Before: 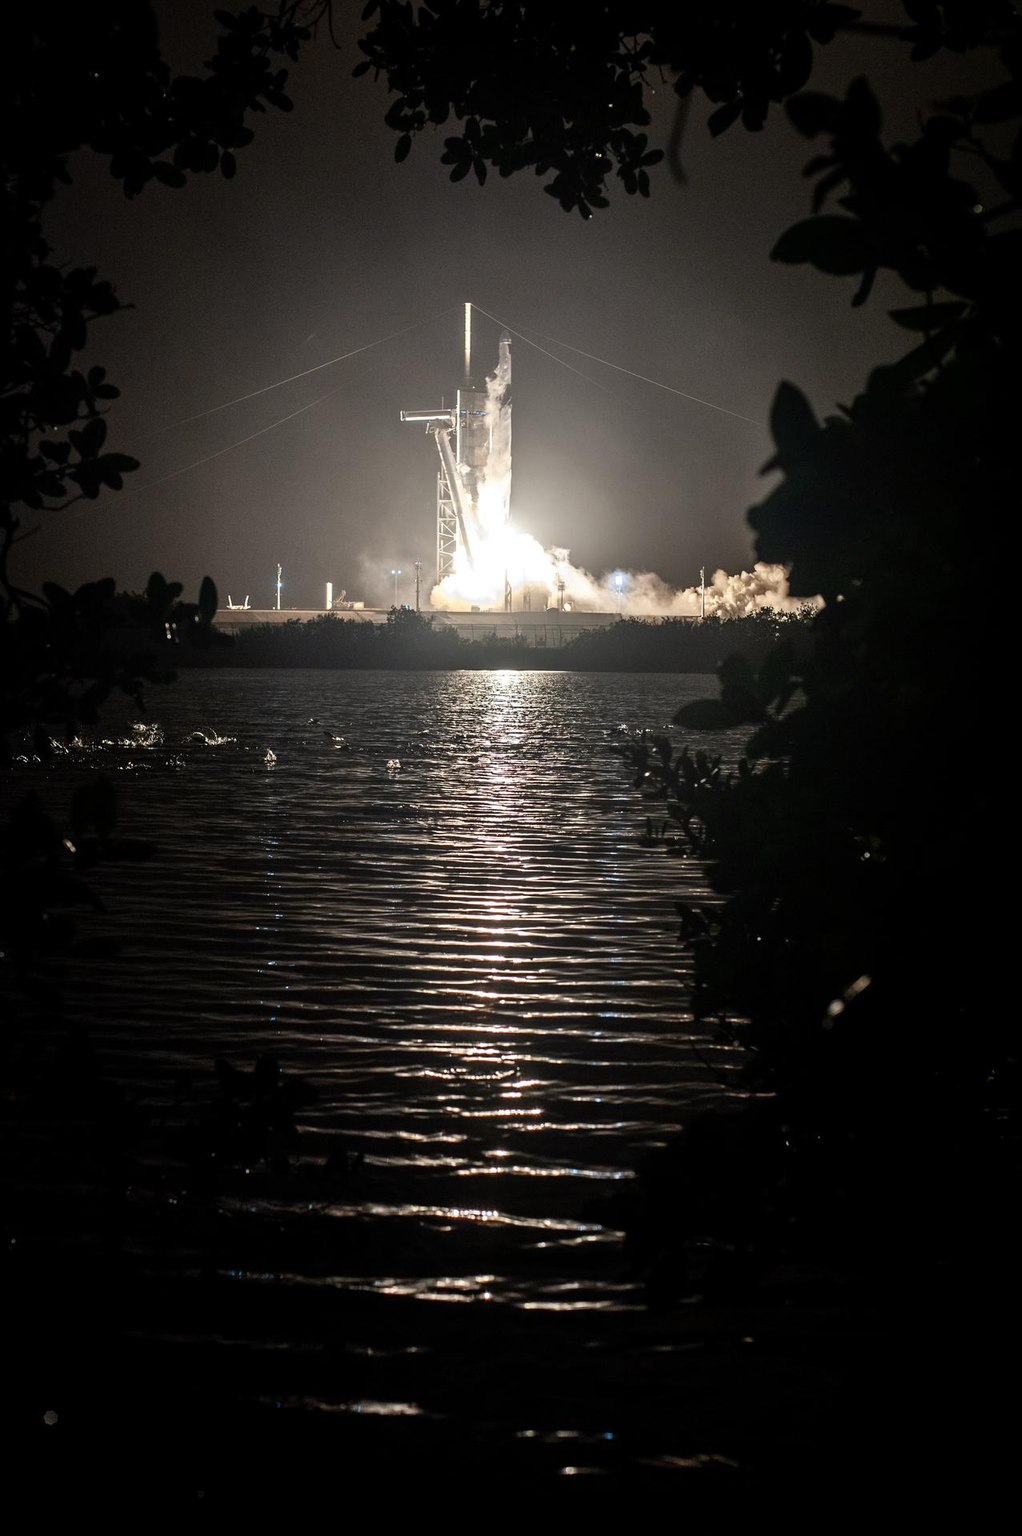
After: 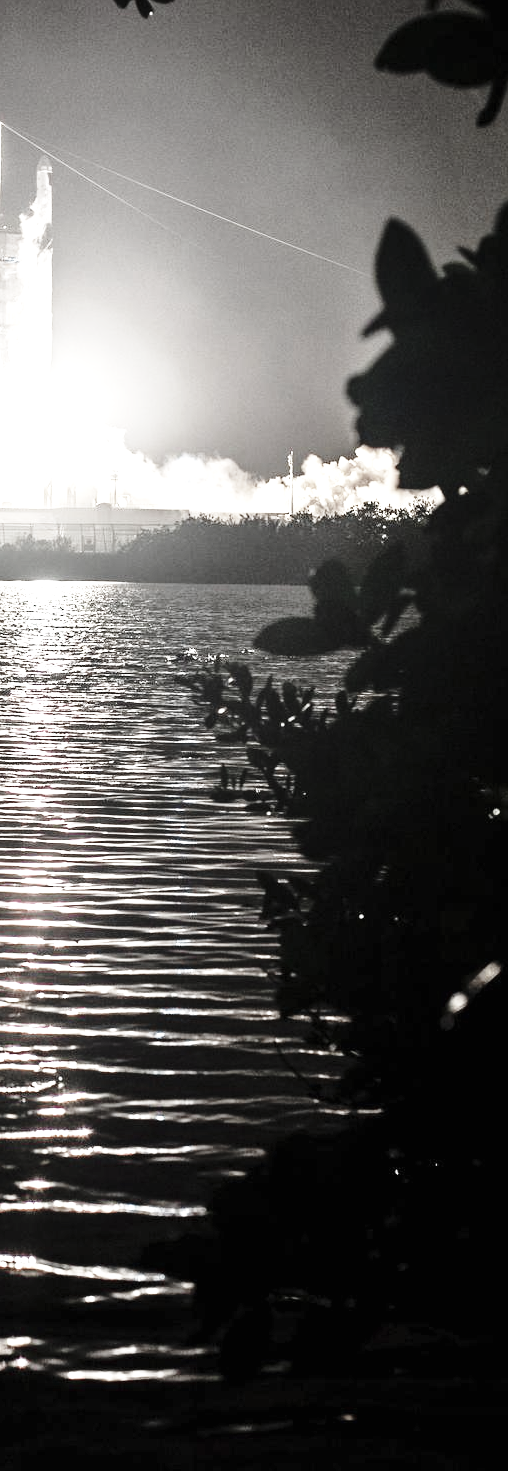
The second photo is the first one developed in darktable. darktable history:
crop: left 45.992%, top 13.387%, right 14.19%, bottom 9.949%
base curve: curves: ch0 [(0, 0) (0.028, 0.03) (0.121, 0.232) (0.46, 0.748) (0.859, 0.968) (1, 1)], preserve colors none
color zones: curves: ch1 [(0, 0.34) (0.143, 0.164) (0.286, 0.152) (0.429, 0.176) (0.571, 0.173) (0.714, 0.188) (0.857, 0.199) (1, 0.34)]
exposure: black level correction 0, exposure 1.199 EV, compensate exposure bias true, compensate highlight preservation false
